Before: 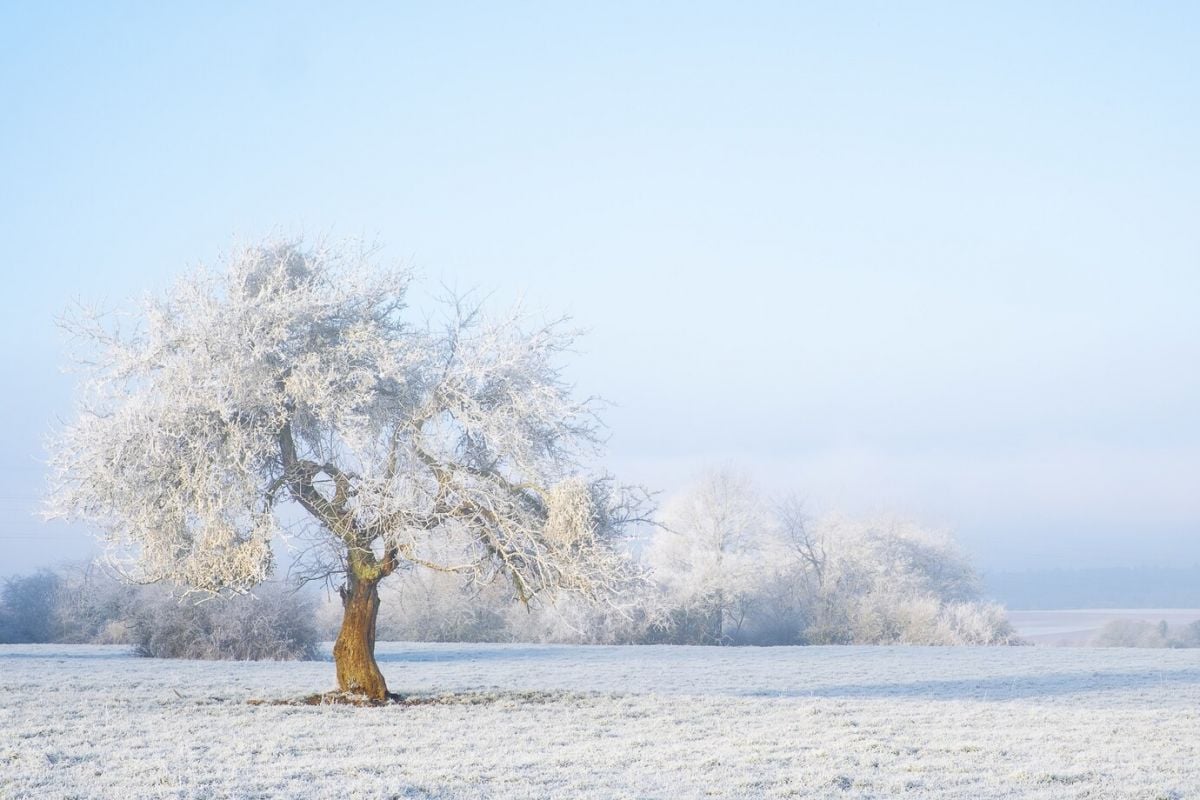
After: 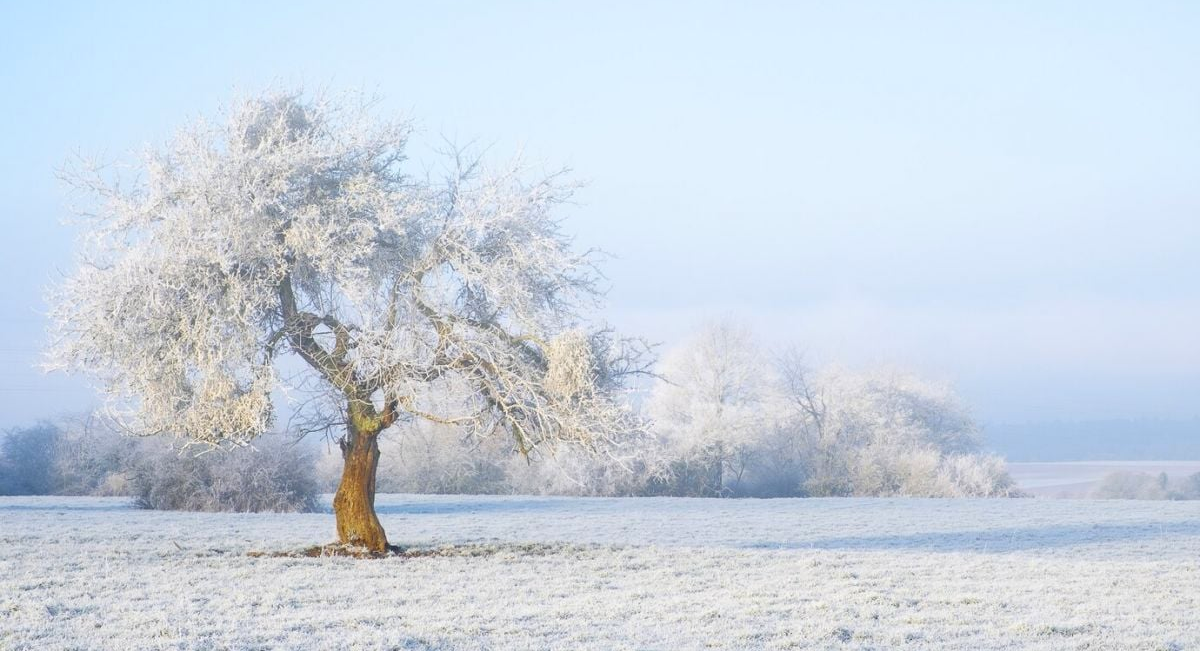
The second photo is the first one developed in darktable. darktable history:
contrast brightness saturation: saturation 0.124
crop and rotate: top 18.502%
